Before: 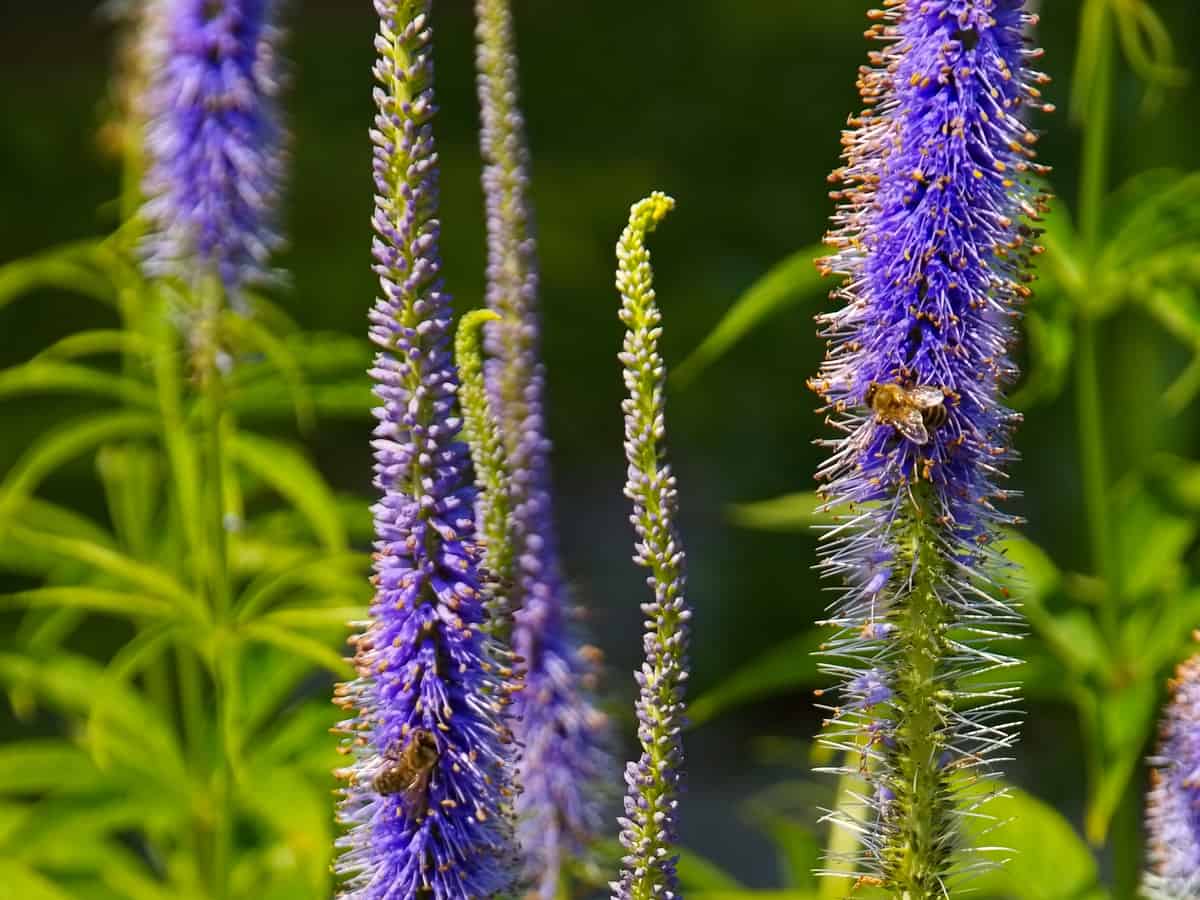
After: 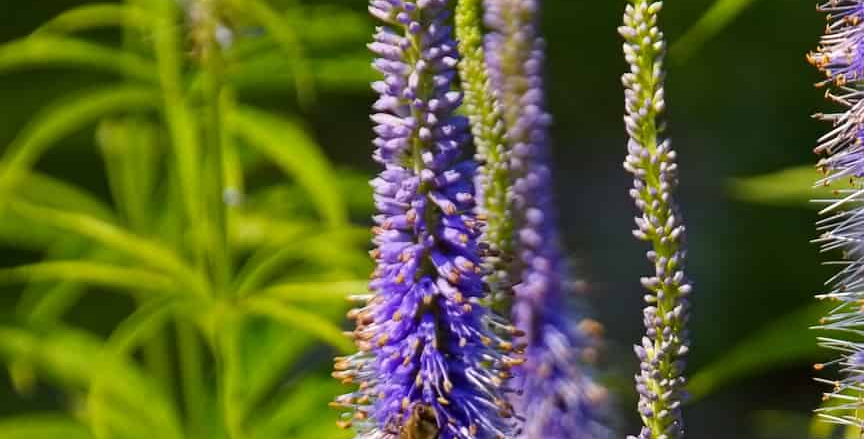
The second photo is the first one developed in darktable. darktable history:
crop: top 36.332%, right 27.943%, bottom 14.844%
